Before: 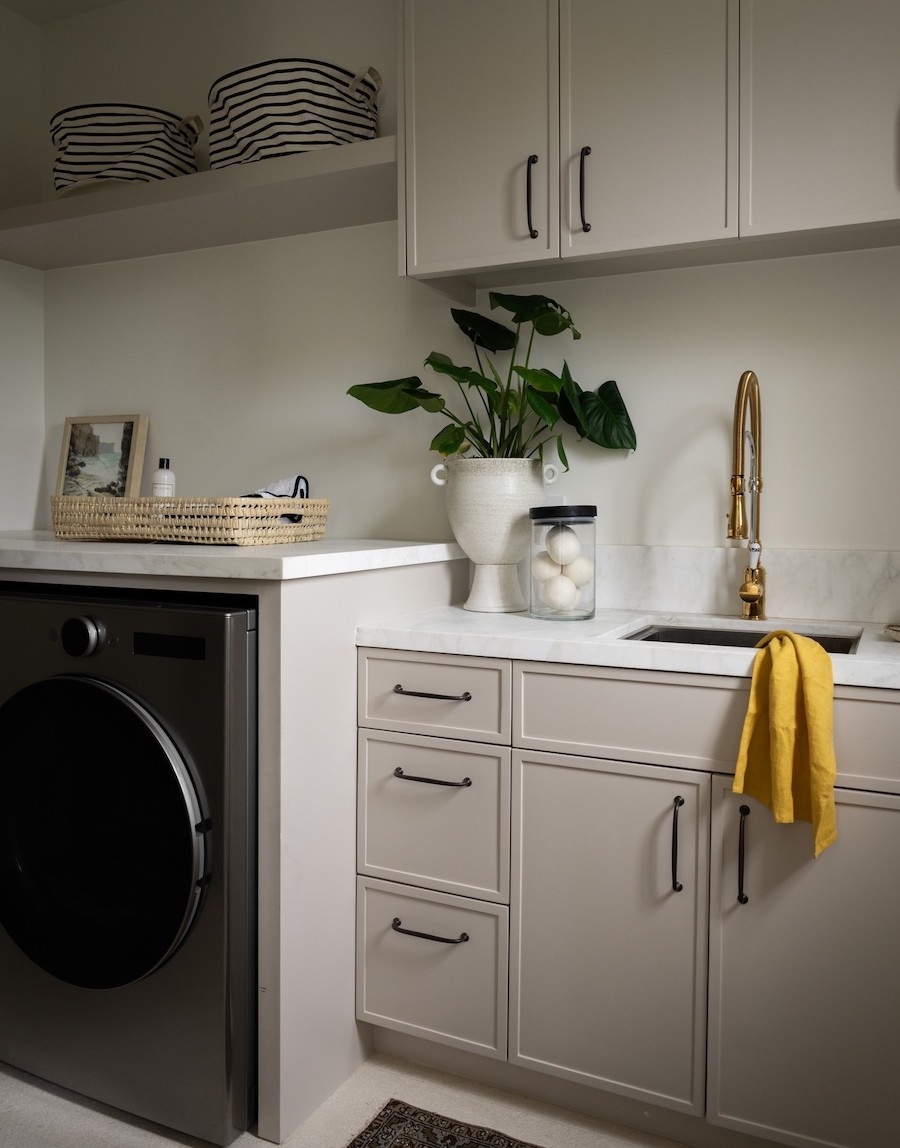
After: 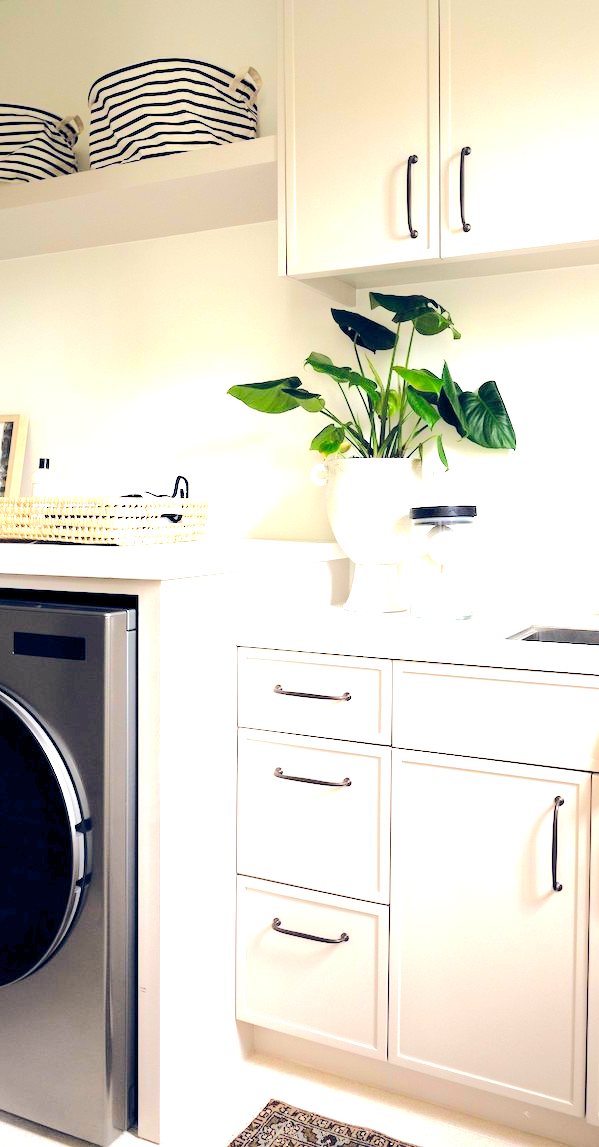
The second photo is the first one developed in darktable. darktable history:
crop and rotate: left 13.442%, right 19.925%
tone equalizer: -7 EV 0.143 EV, -6 EV 0.627 EV, -5 EV 1.17 EV, -4 EV 1.36 EV, -3 EV 1.15 EV, -2 EV 0.6 EV, -1 EV 0.167 EV, edges refinement/feathering 500, mask exposure compensation -1.57 EV, preserve details no
color balance rgb: shadows lift › chroma 1.024%, shadows lift › hue 214.38°, global offset › luminance -0.296%, global offset › chroma 0.304%, global offset › hue 260.59°, linear chroma grading › global chroma 0.351%, perceptual saturation grading › global saturation 25.486%
exposure: black level correction 0, exposure 2.113 EV, compensate highlight preservation false
